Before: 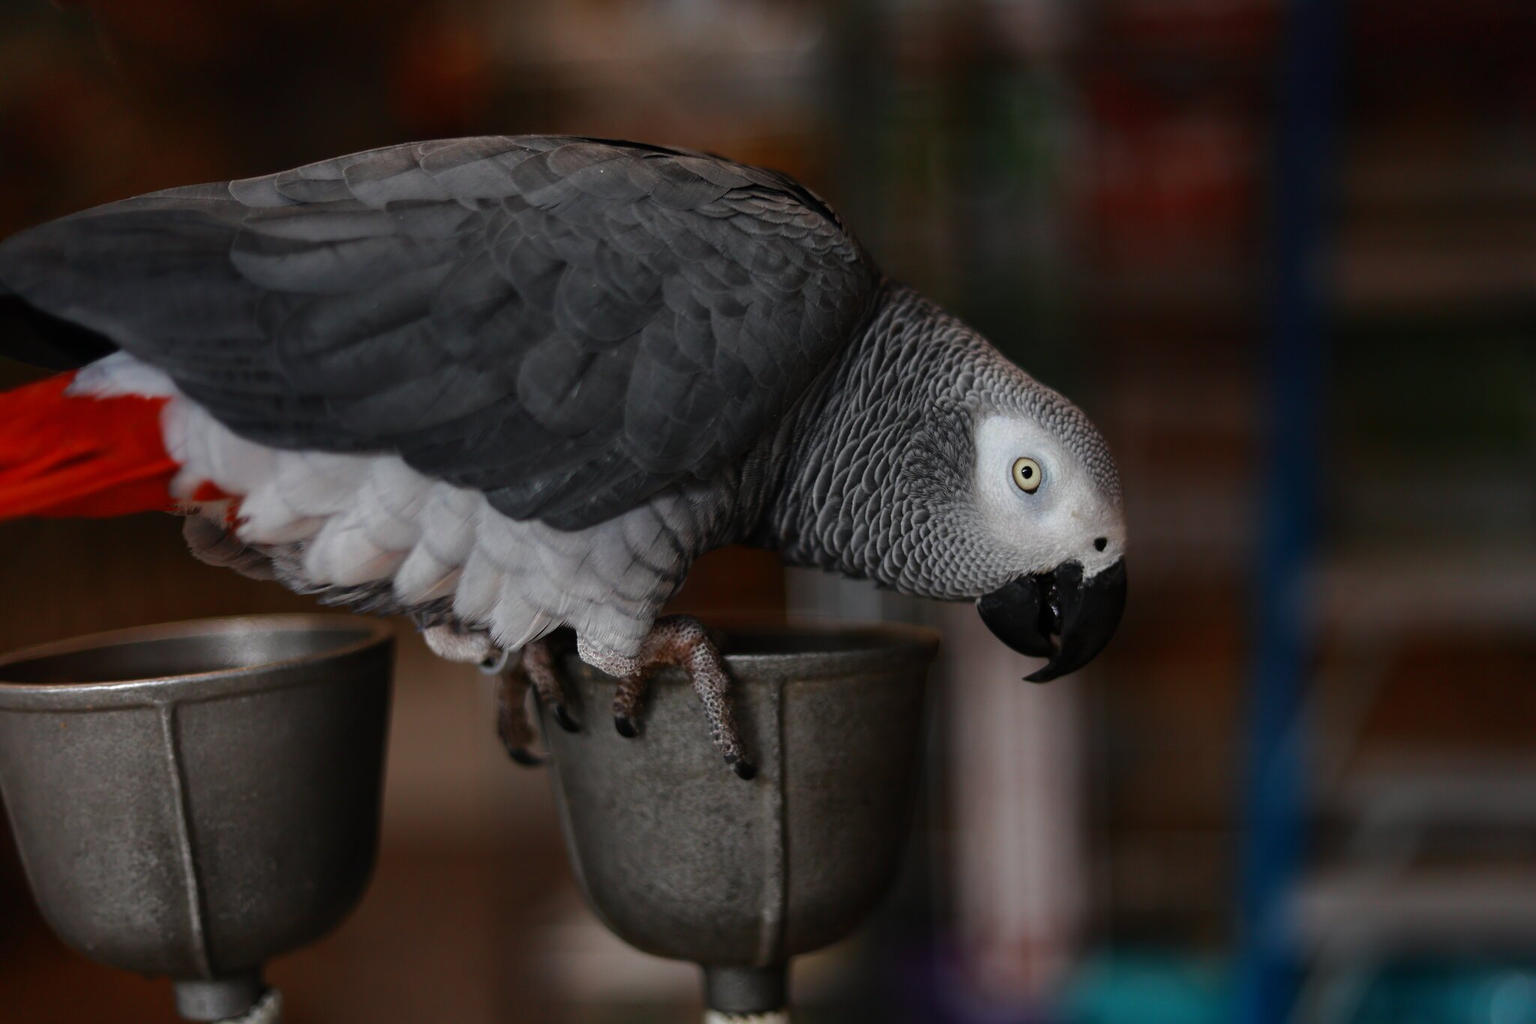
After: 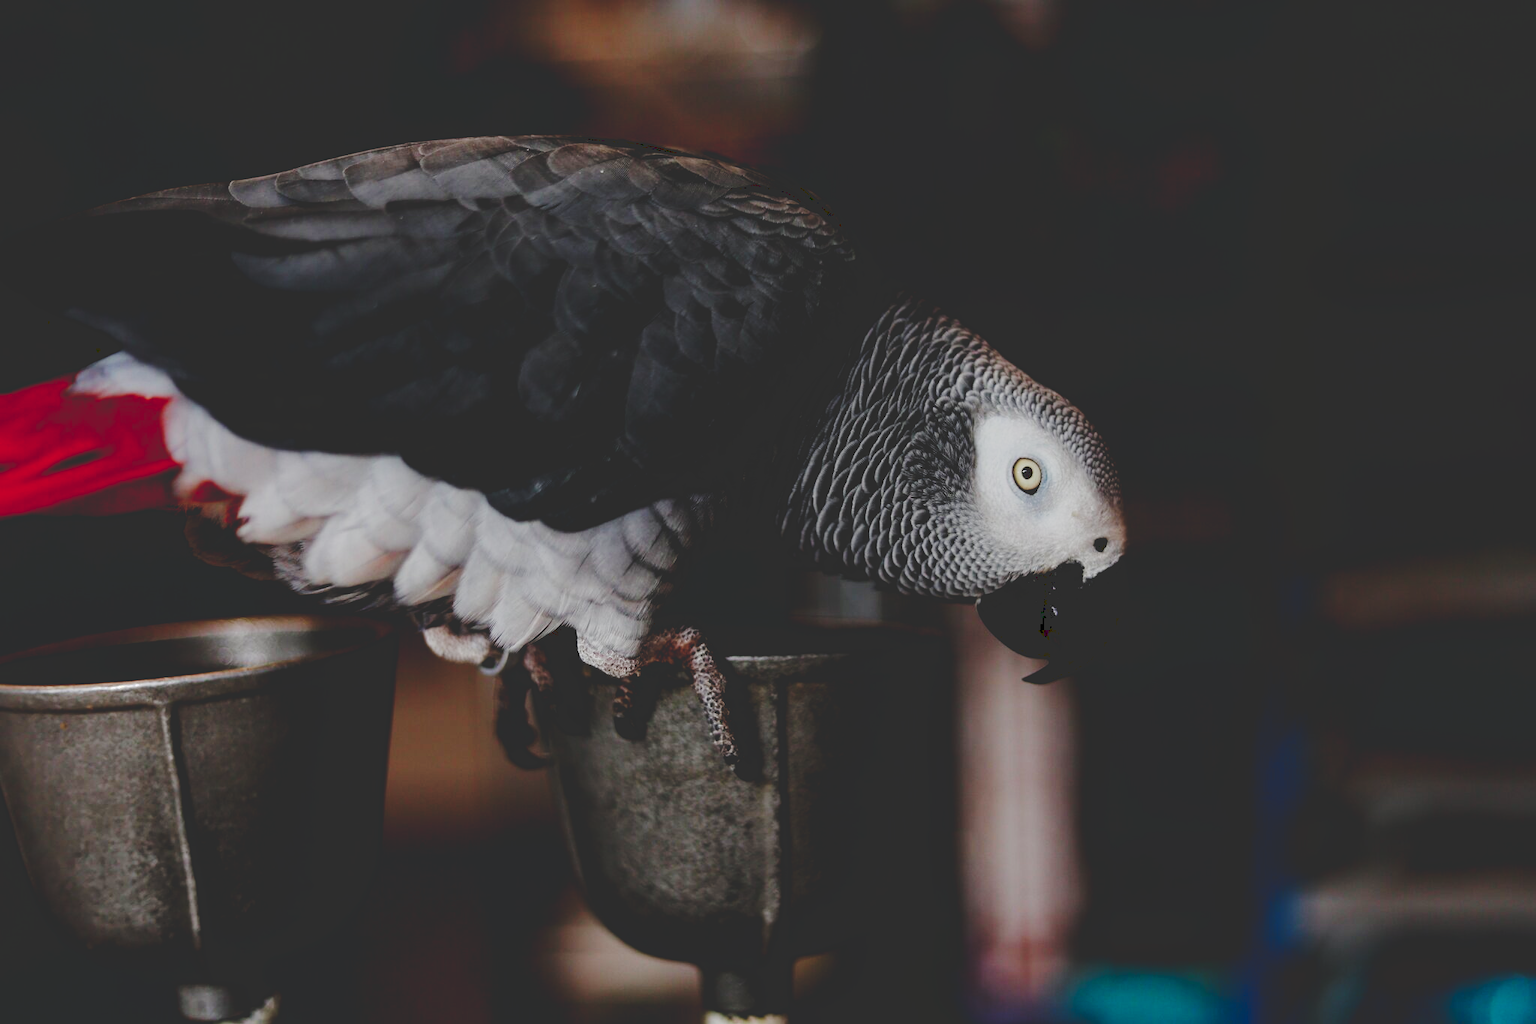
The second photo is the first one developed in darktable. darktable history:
tone curve: curves: ch0 [(0, 0) (0.003, 0.185) (0.011, 0.185) (0.025, 0.187) (0.044, 0.185) (0.069, 0.185) (0.1, 0.18) (0.136, 0.18) (0.177, 0.179) (0.224, 0.202) (0.277, 0.252) (0.335, 0.343) (0.399, 0.452) (0.468, 0.553) (0.543, 0.643) (0.623, 0.717) (0.709, 0.778) (0.801, 0.82) (0.898, 0.856) (1, 1)], preserve colors none
